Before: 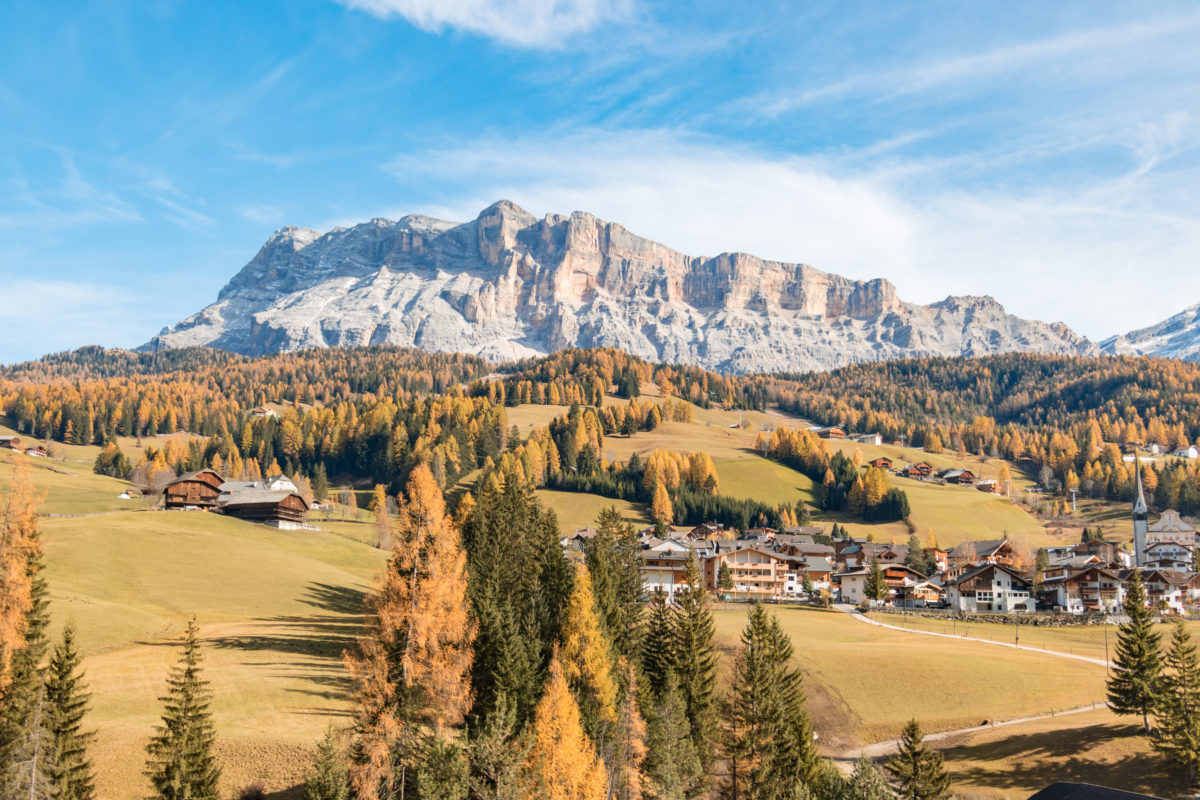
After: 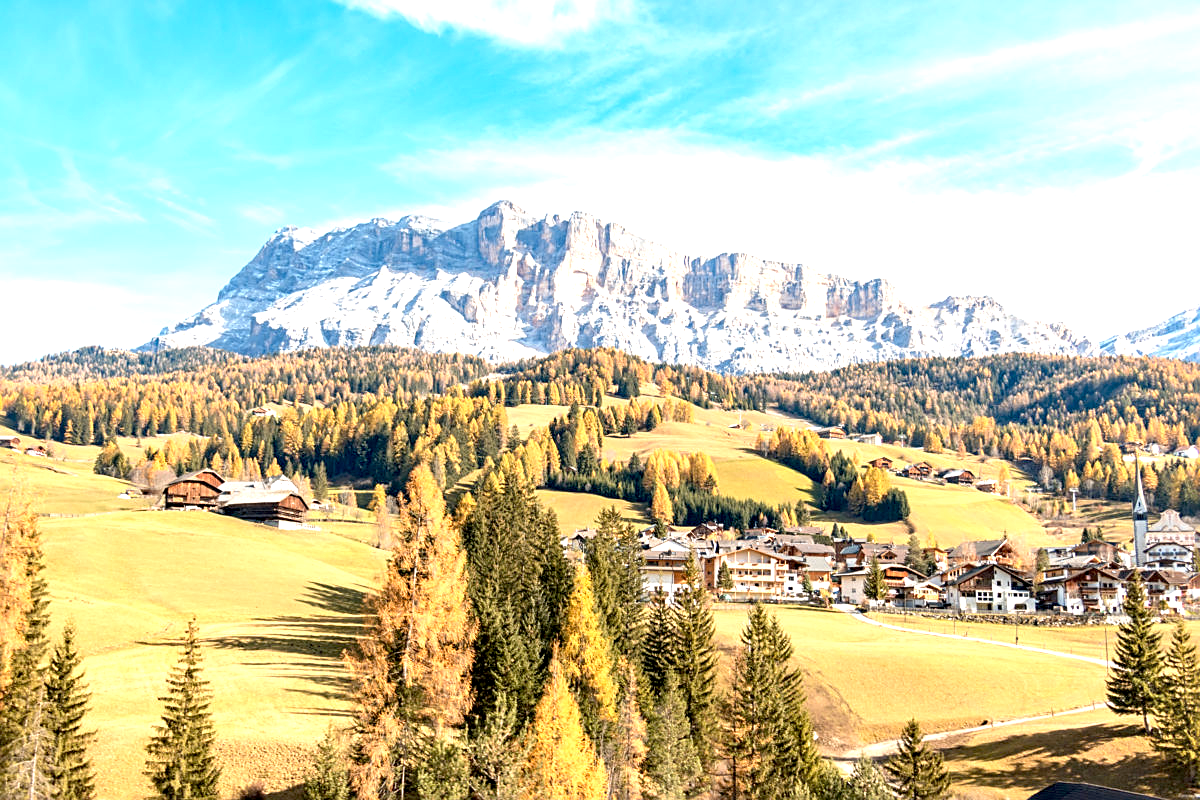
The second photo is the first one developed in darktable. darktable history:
sharpen: on, module defaults
exposure: black level correction 0.008, exposure 0.979 EV, compensate highlight preservation false
